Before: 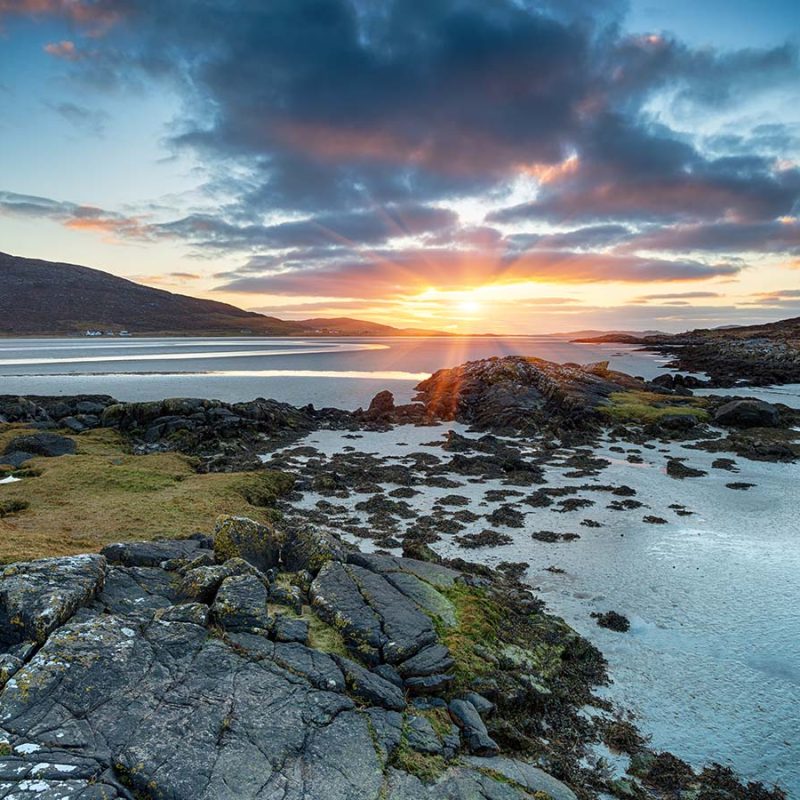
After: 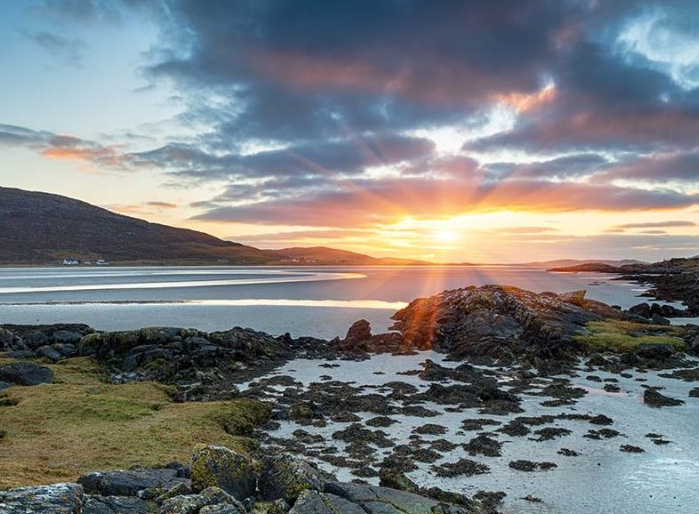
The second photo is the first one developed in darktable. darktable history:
crop: left 2.952%, top 8.974%, right 9.627%, bottom 26.683%
